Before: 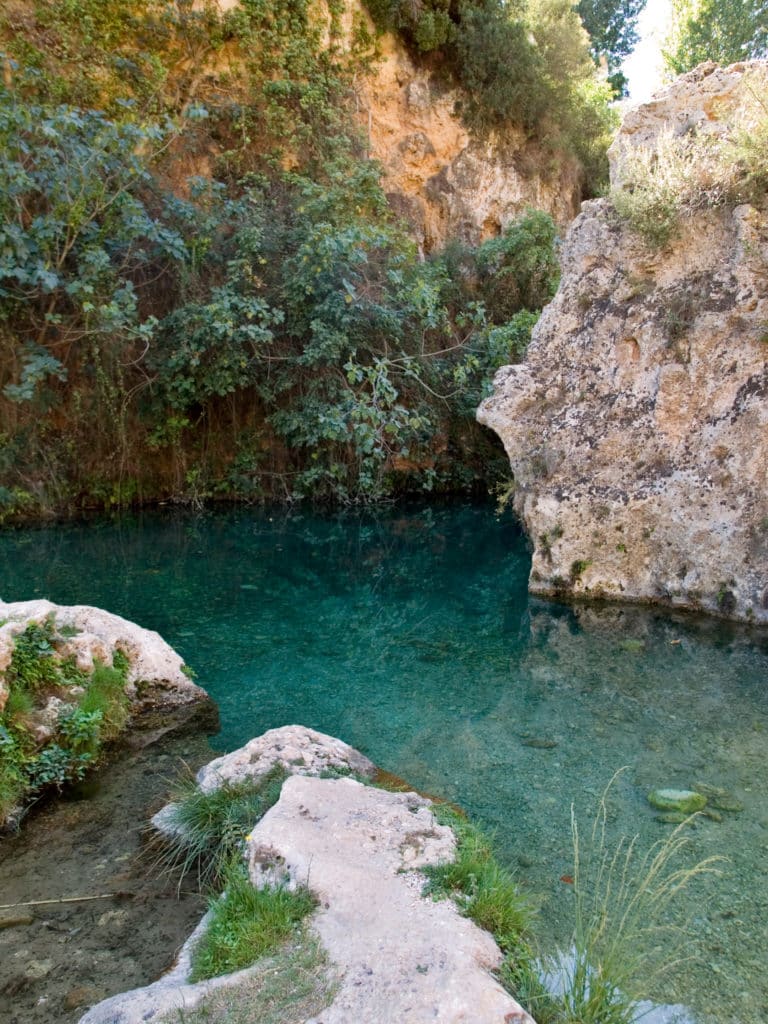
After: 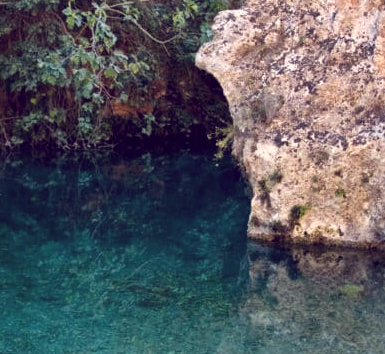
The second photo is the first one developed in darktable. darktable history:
crop: left 36.607%, top 34.735%, right 13.146%, bottom 30.611%
exposure: exposure 0.128 EV, compensate highlight preservation false
color balance: lift [1.001, 0.997, 0.99, 1.01], gamma [1.007, 1, 0.975, 1.025], gain [1, 1.065, 1.052, 0.935], contrast 13.25%
